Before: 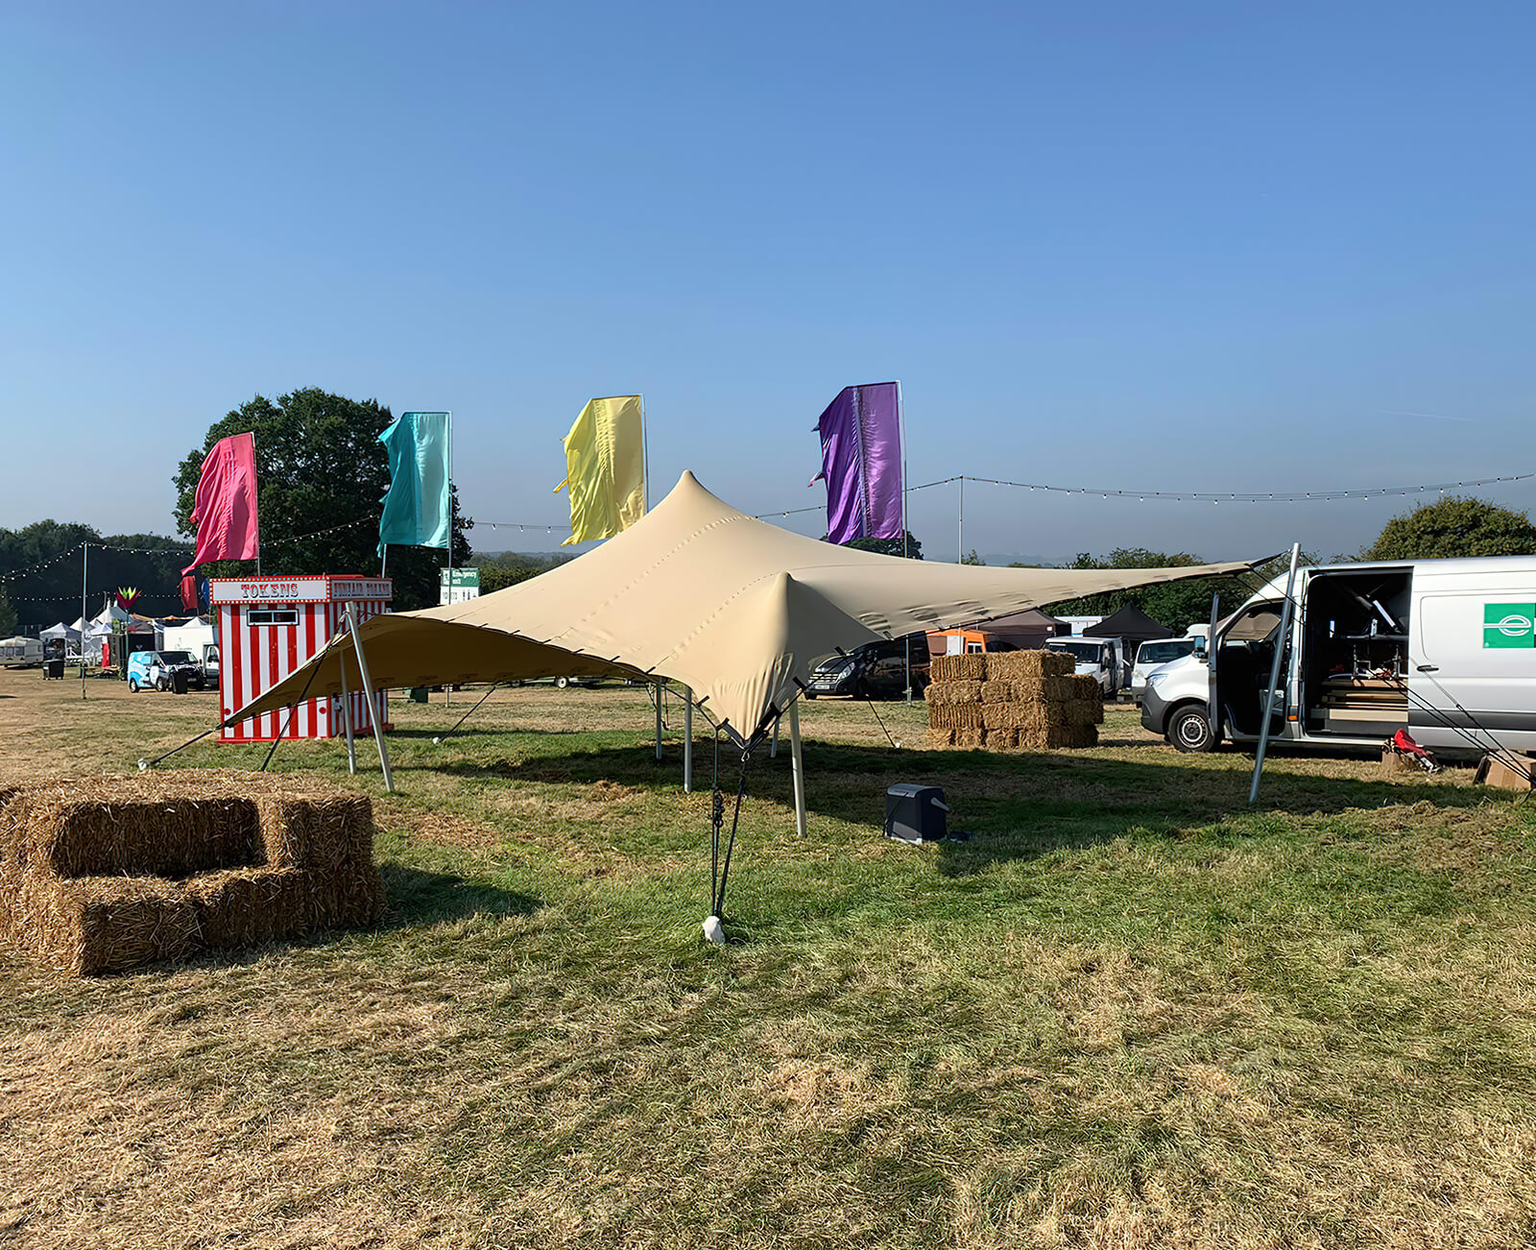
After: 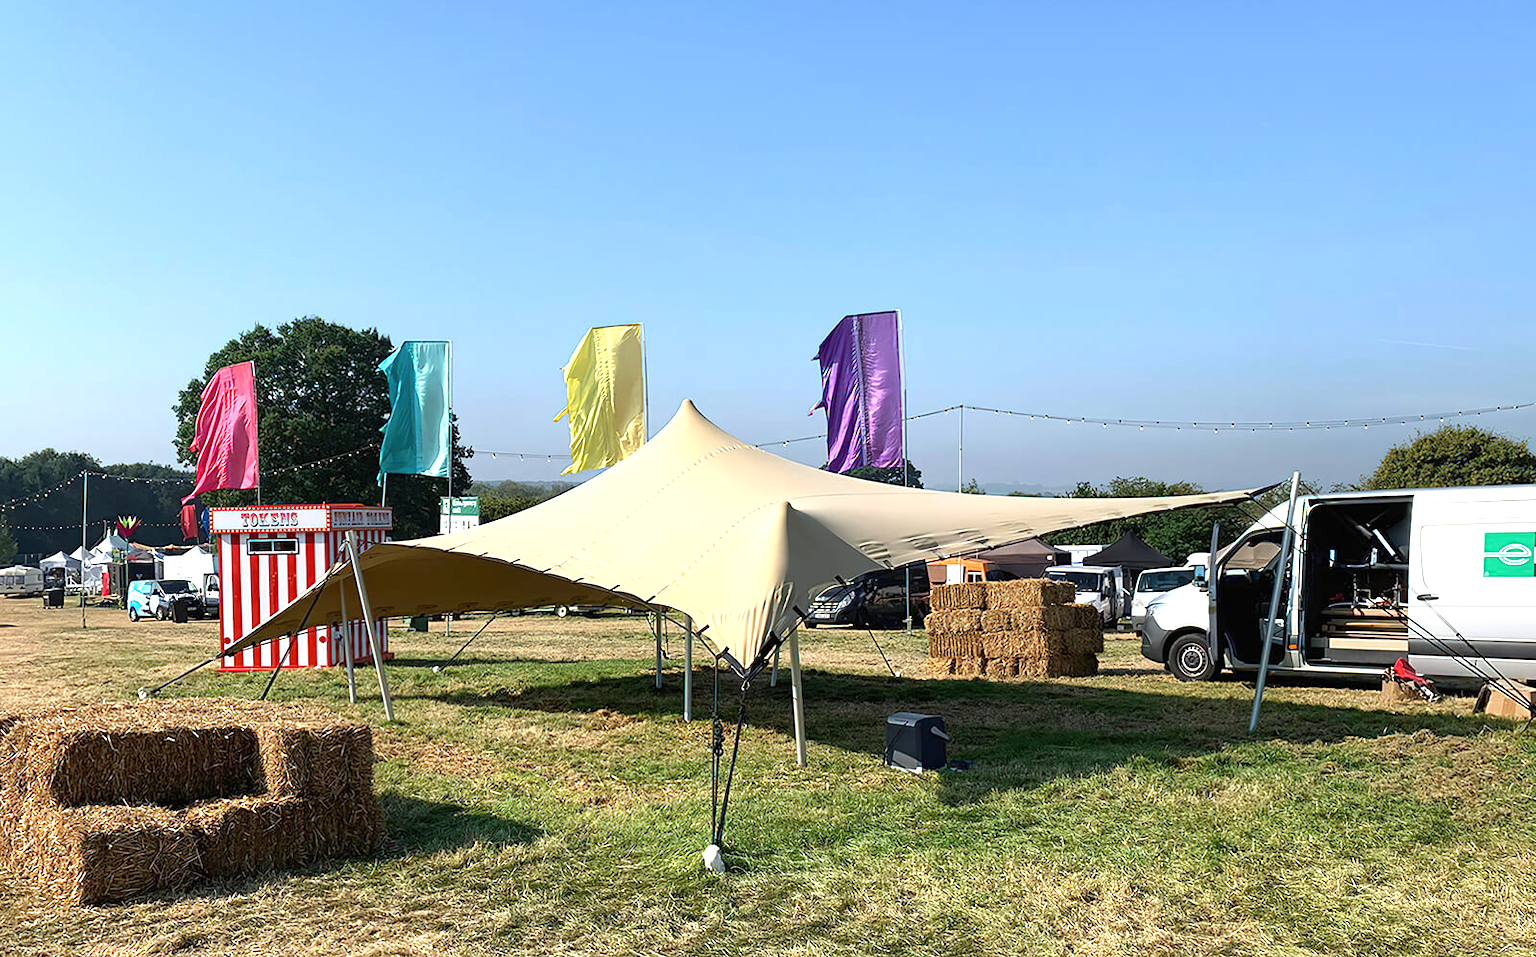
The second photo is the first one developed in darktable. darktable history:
crop: top 5.722%, bottom 17.693%
exposure: black level correction 0, exposure 0.704 EV, compensate exposure bias true, compensate highlight preservation false
